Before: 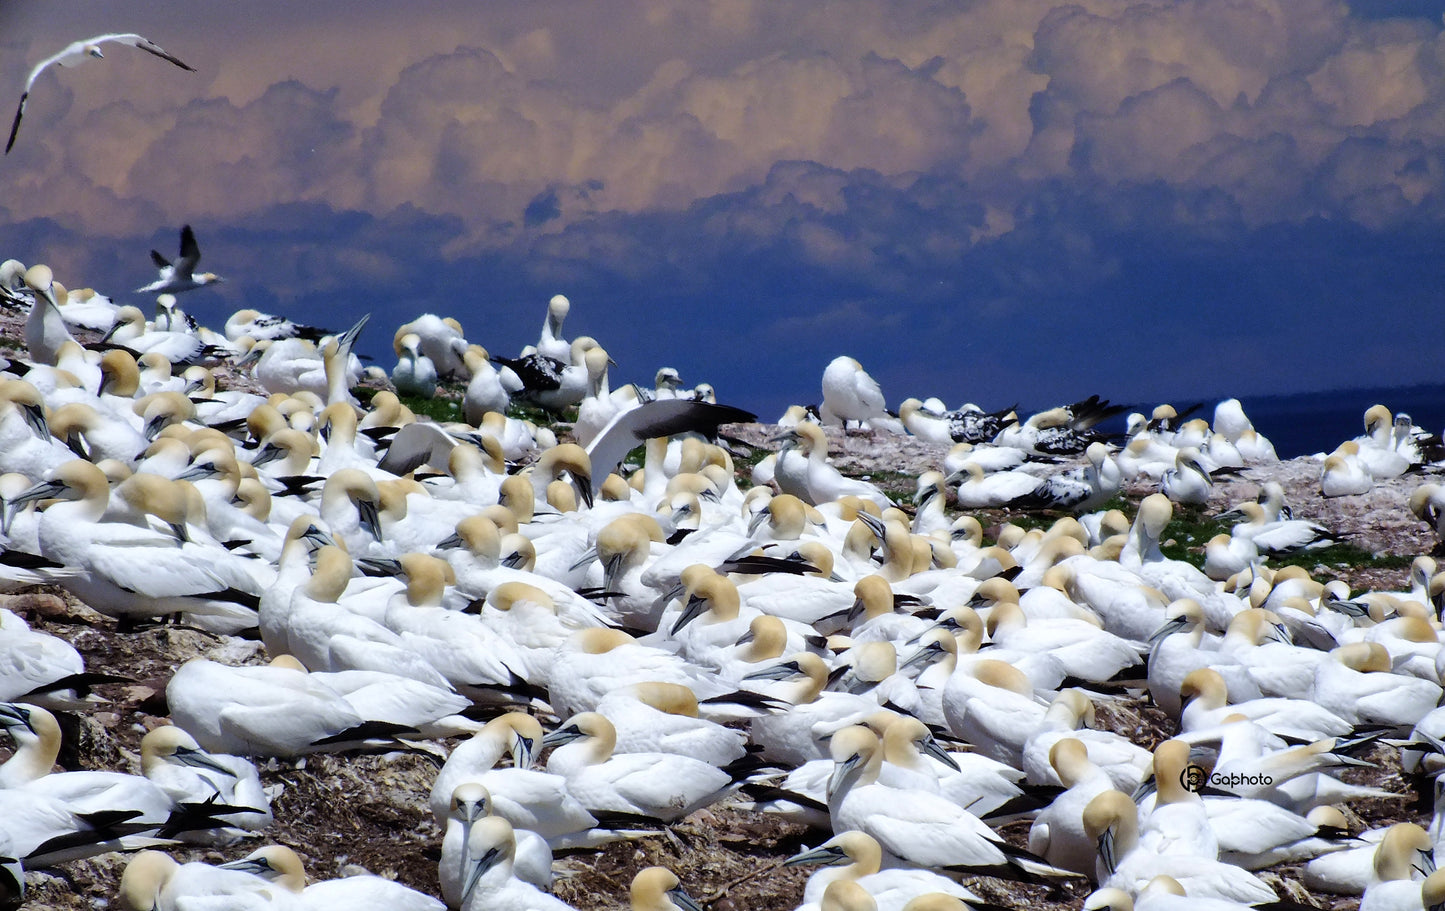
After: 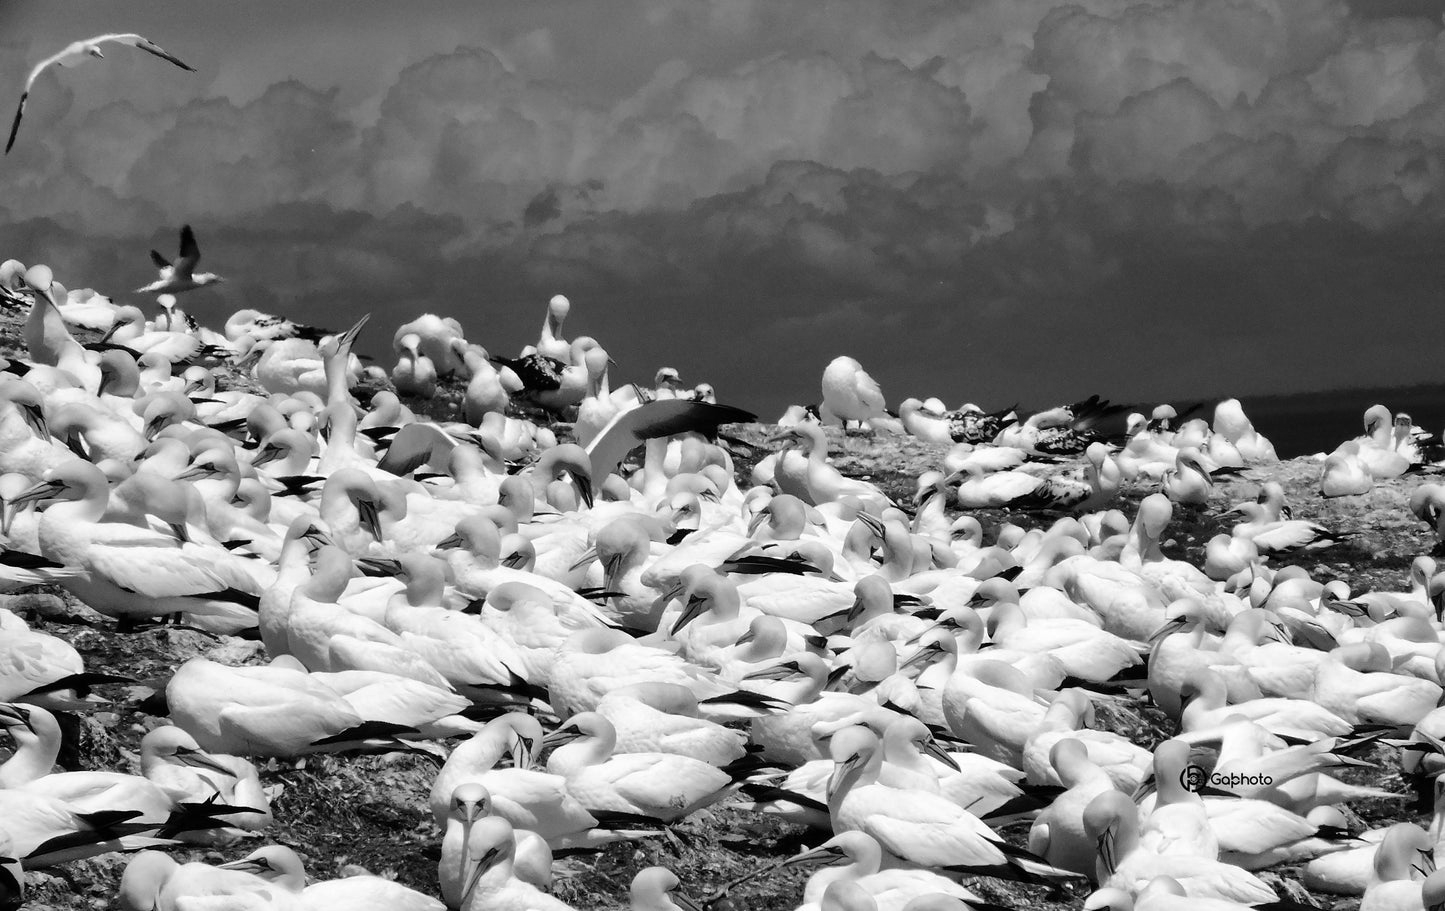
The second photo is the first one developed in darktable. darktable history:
rotate and perspective: automatic cropping off
monochrome: on, module defaults
